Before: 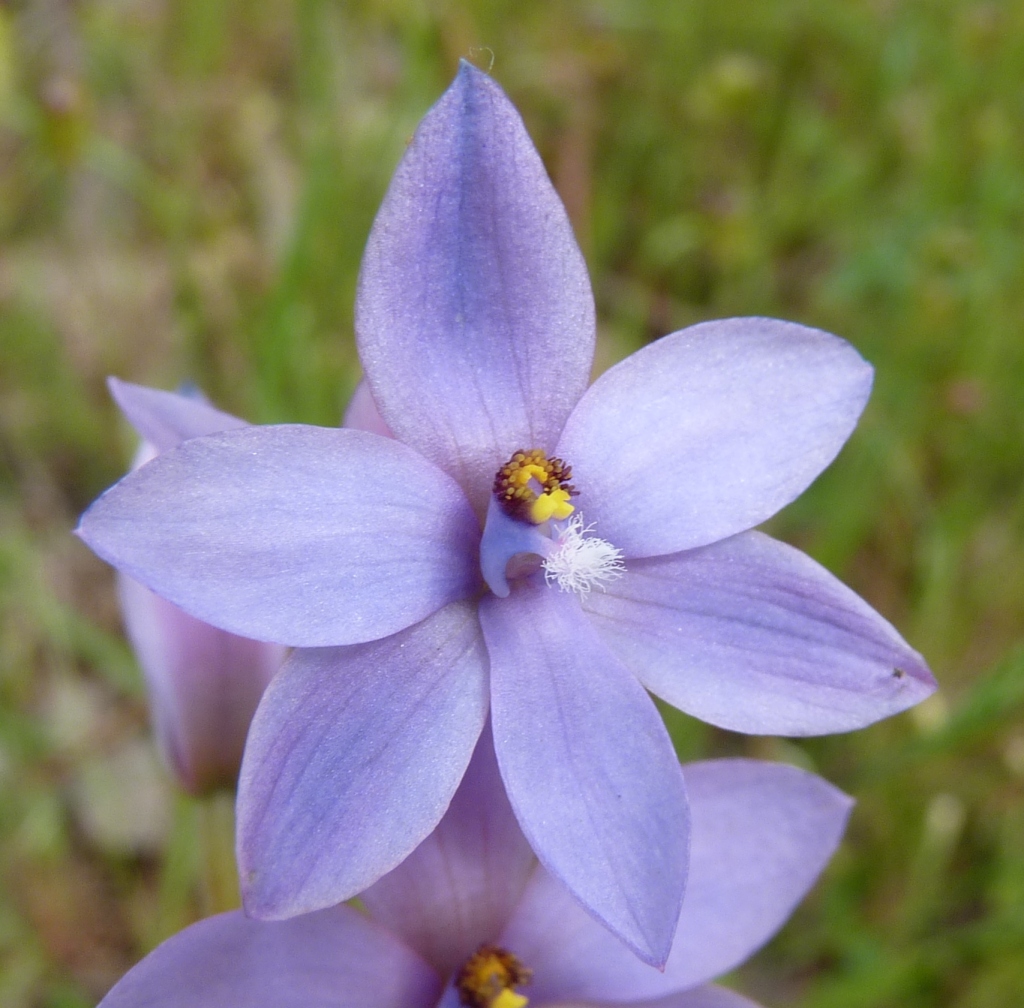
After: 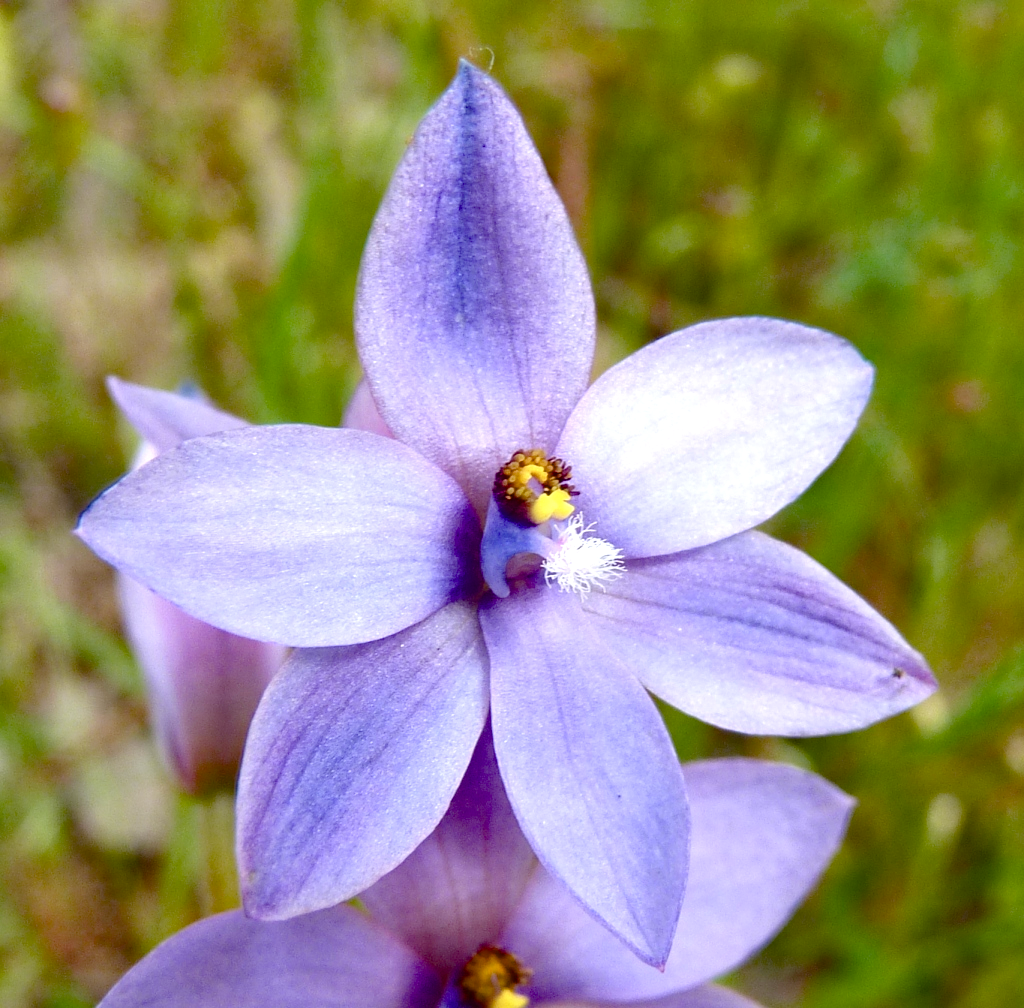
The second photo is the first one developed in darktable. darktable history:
haze removal: compatibility mode true
color balance rgb: perceptual saturation grading › global saturation 20%, perceptual saturation grading › highlights -25.721%, perceptual saturation grading › shadows 25.799%, saturation formula JzAzBz (2021)
exposure: black level correction -0.002, exposure 0.543 EV, compensate exposure bias true, compensate highlight preservation false
contrast equalizer: octaves 7, y [[0.6 ×6], [0.55 ×6], [0 ×6], [0 ×6], [0 ×6]], mix 0.161
